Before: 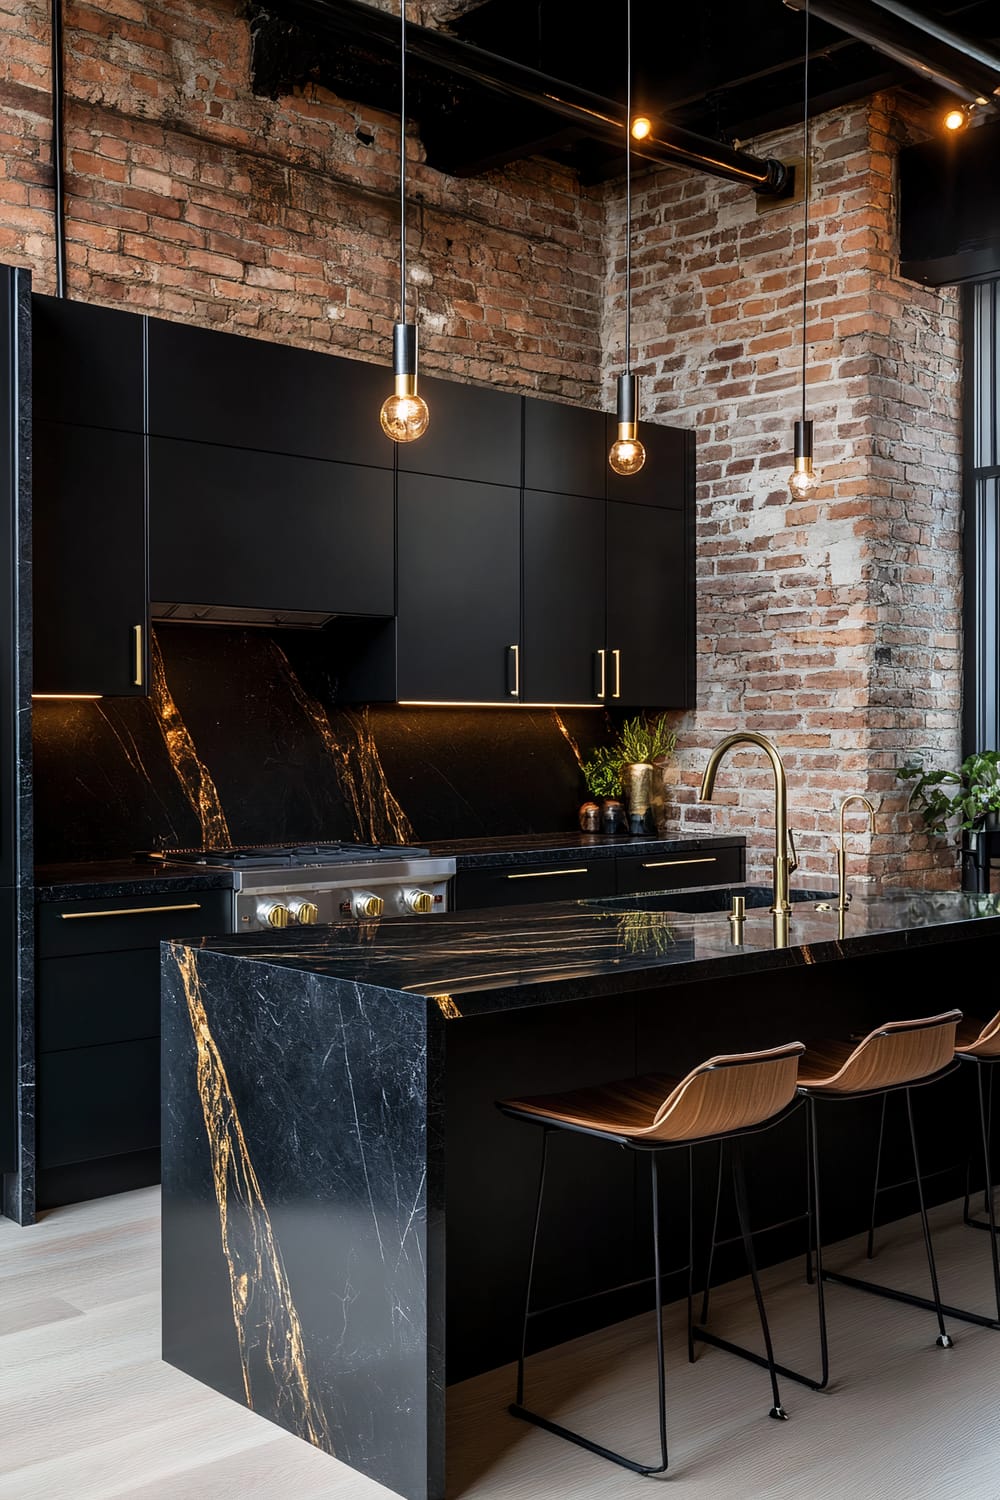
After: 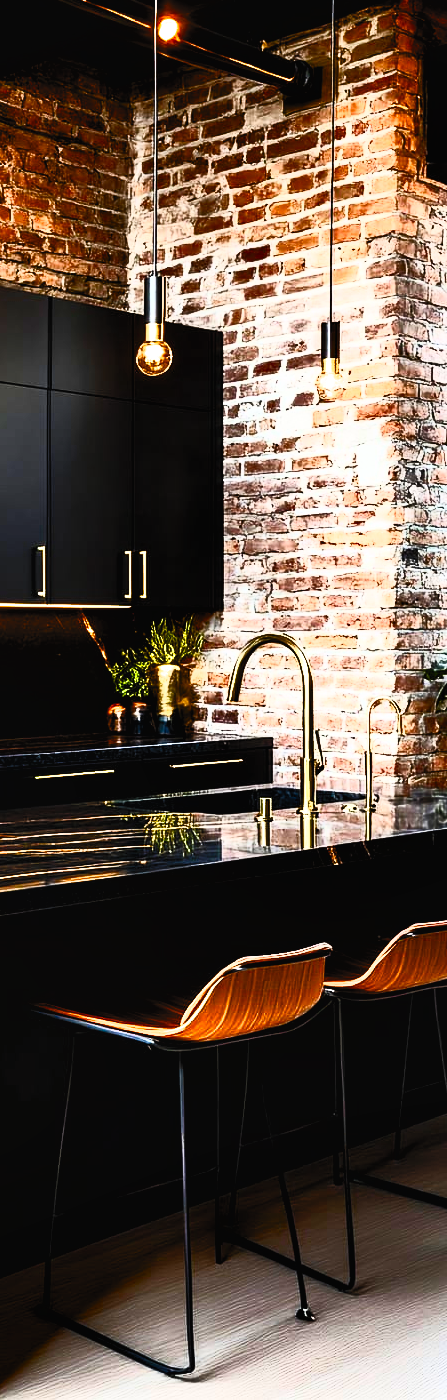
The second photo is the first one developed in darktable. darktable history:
color balance rgb: linear chroma grading › global chroma 15.362%, perceptual saturation grading › global saturation 20%, perceptual saturation grading › highlights -50.2%, perceptual saturation grading › shadows 31.044%, saturation formula JzAzBz (2021)
filmic rgb: black relative exposure -8.3 EV, white relative exposure 2.2 EV, threshold 5.95 EV, target white luminance 99.889%, hardness 7.16, latitude 74.55%, contrast 1.321, highlights saturation mix -1.75%, shadows ↔ highlights balance 30.55%, iterations of high-quality reconstruction 0, enable highlight reconstruction true
crop: left 47.36%, top 6.646%, right 7.935%
shadows and highlights: highlights color adjustment 78.92%, soften with gaussian
contrast brightness saturation: contrast 0.842, brightness 0.591, saturation 0.573
